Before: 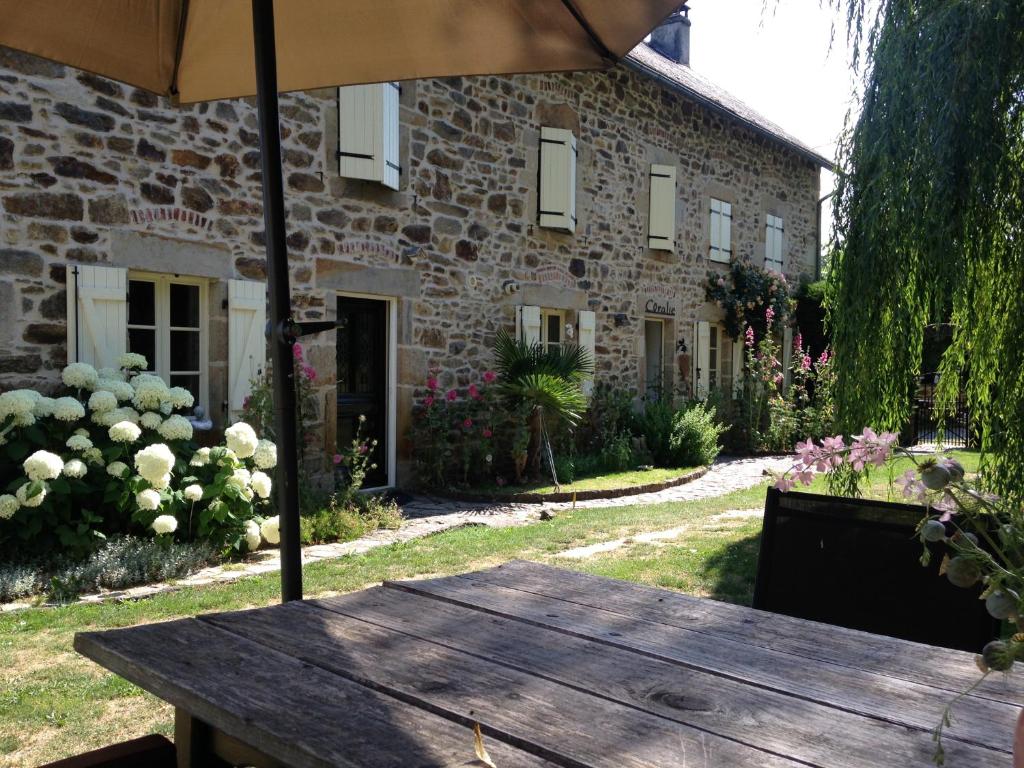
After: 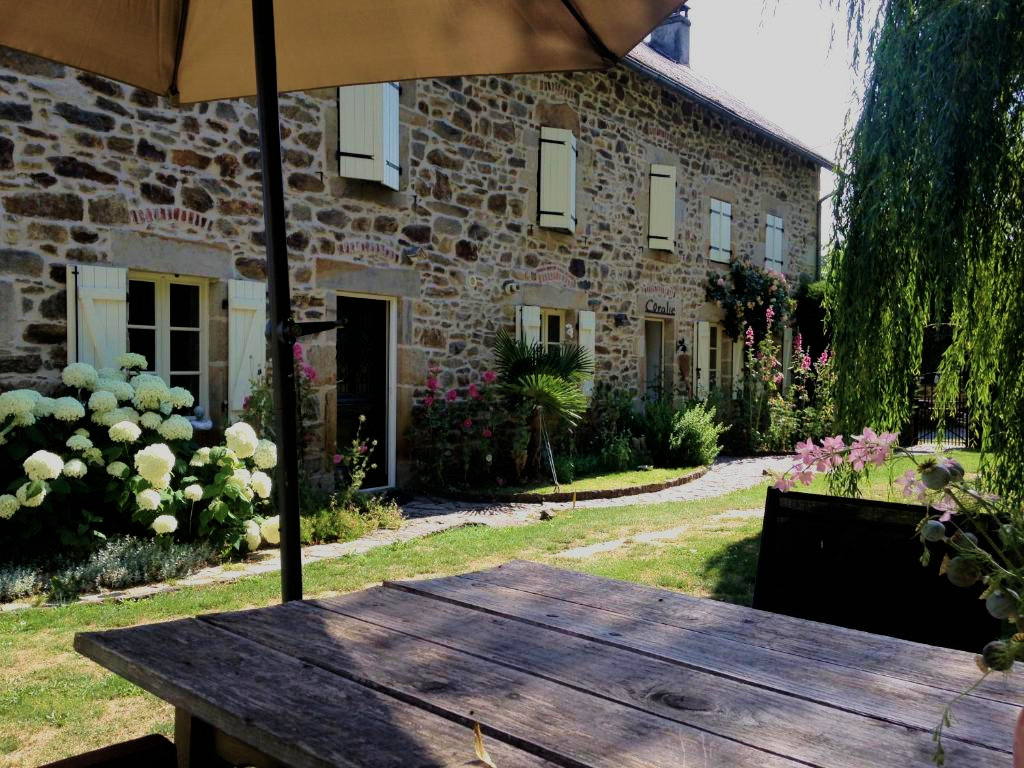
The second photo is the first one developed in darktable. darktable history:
filmic rgb: black relative exposure -7.65 EV, white relative exposure 4.56 EV, threshold 2.96 EV, hardness 3.61, enable highlight reconstruction true
velvia: strength 44.65%
